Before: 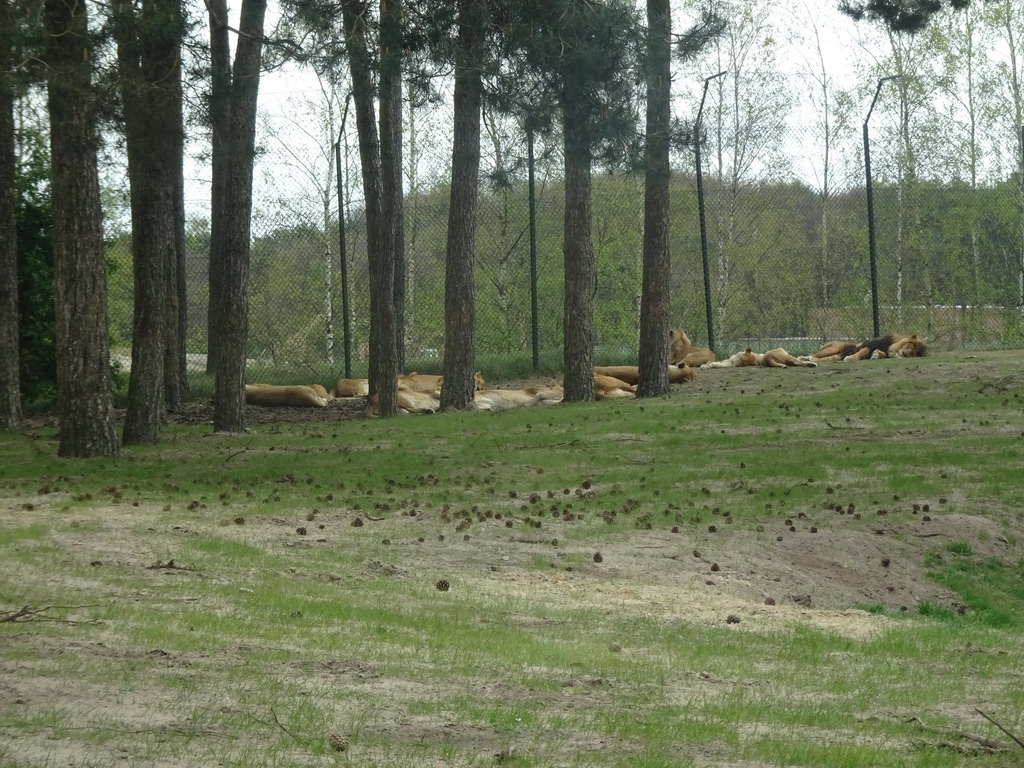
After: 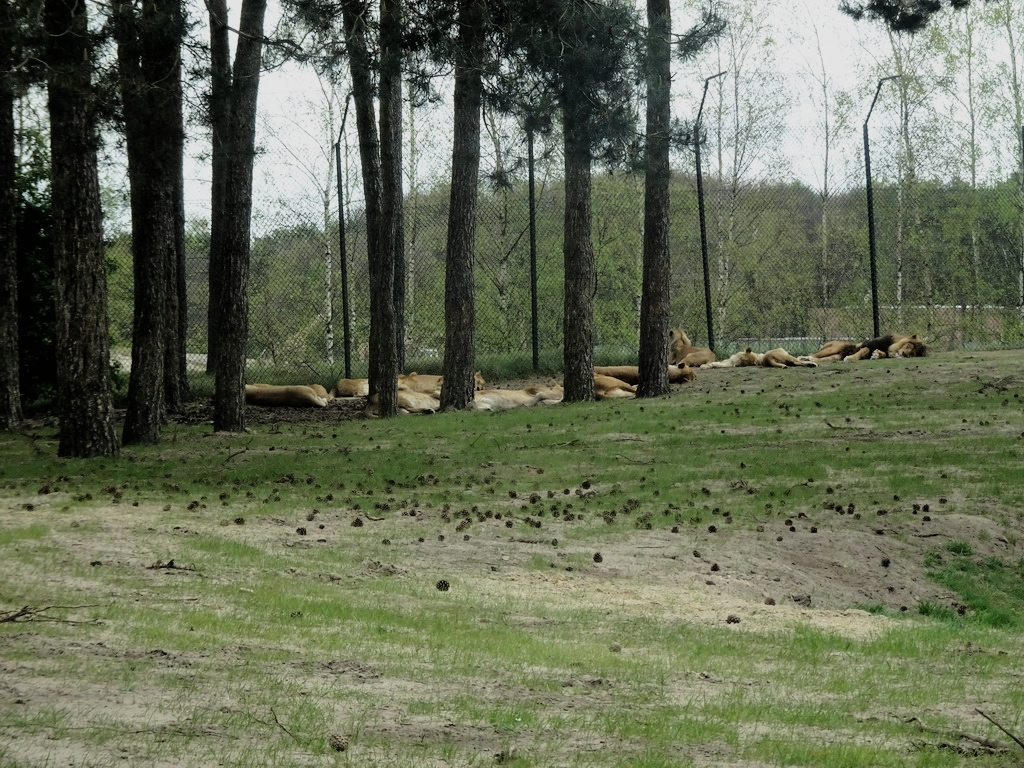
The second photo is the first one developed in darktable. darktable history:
filmic rgb: black relative exposure -5.07 EV, white relative exposure 3.96 EV, hardness 2.88, contrast 1.298, highlights saturation mix -29.34%
